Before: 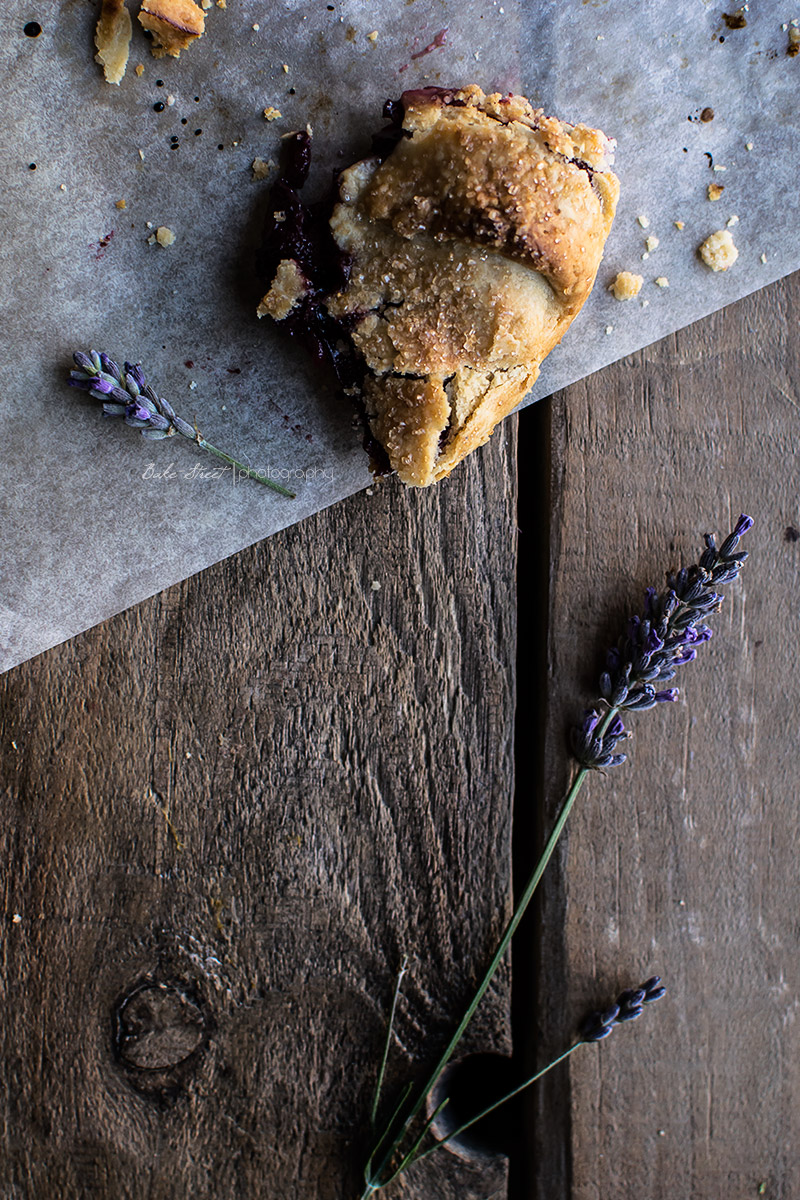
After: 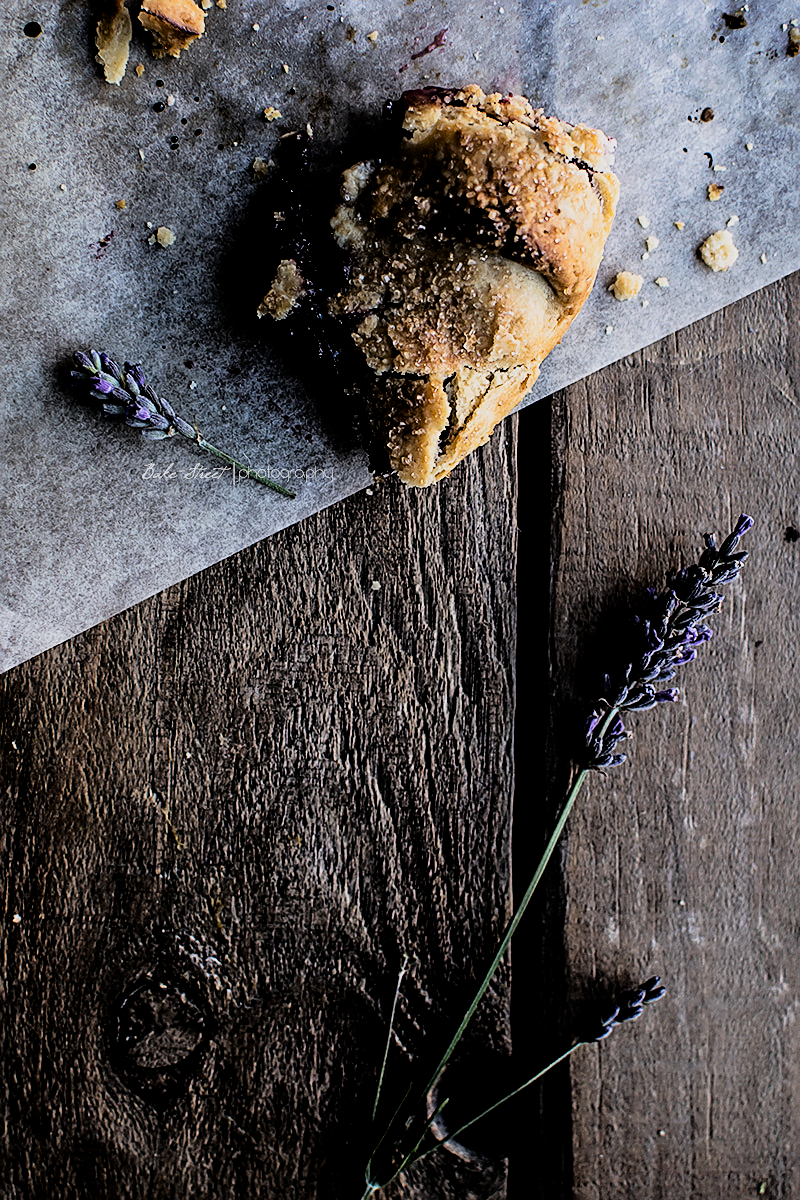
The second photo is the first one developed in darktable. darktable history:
filmic rgb: black relative exposure -5 EV, hardness 2.88, contrast 1.4, highlights saturation mix -30%
sharpen: on, module defaults
exposure: black level correction 0.007, compensate highlight preservation false
contrast brightness saturation: contrast 0.07
